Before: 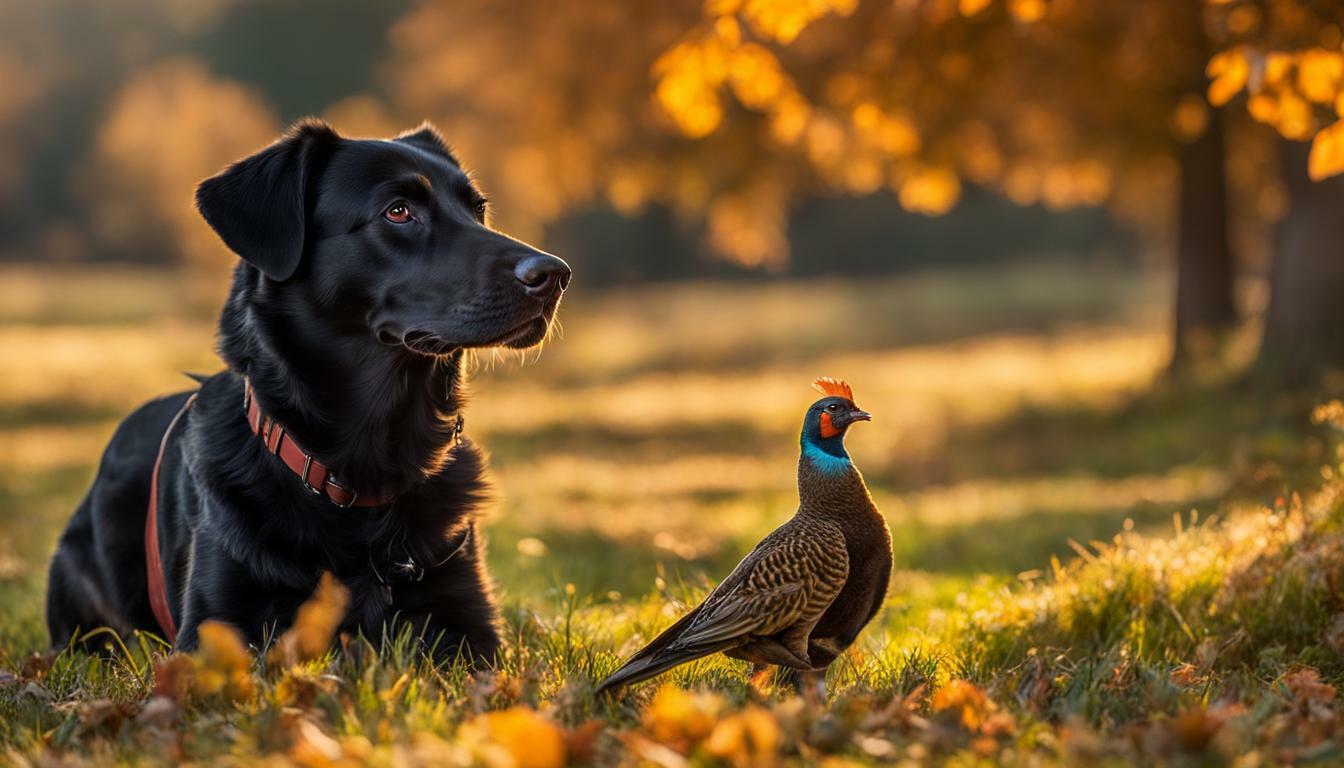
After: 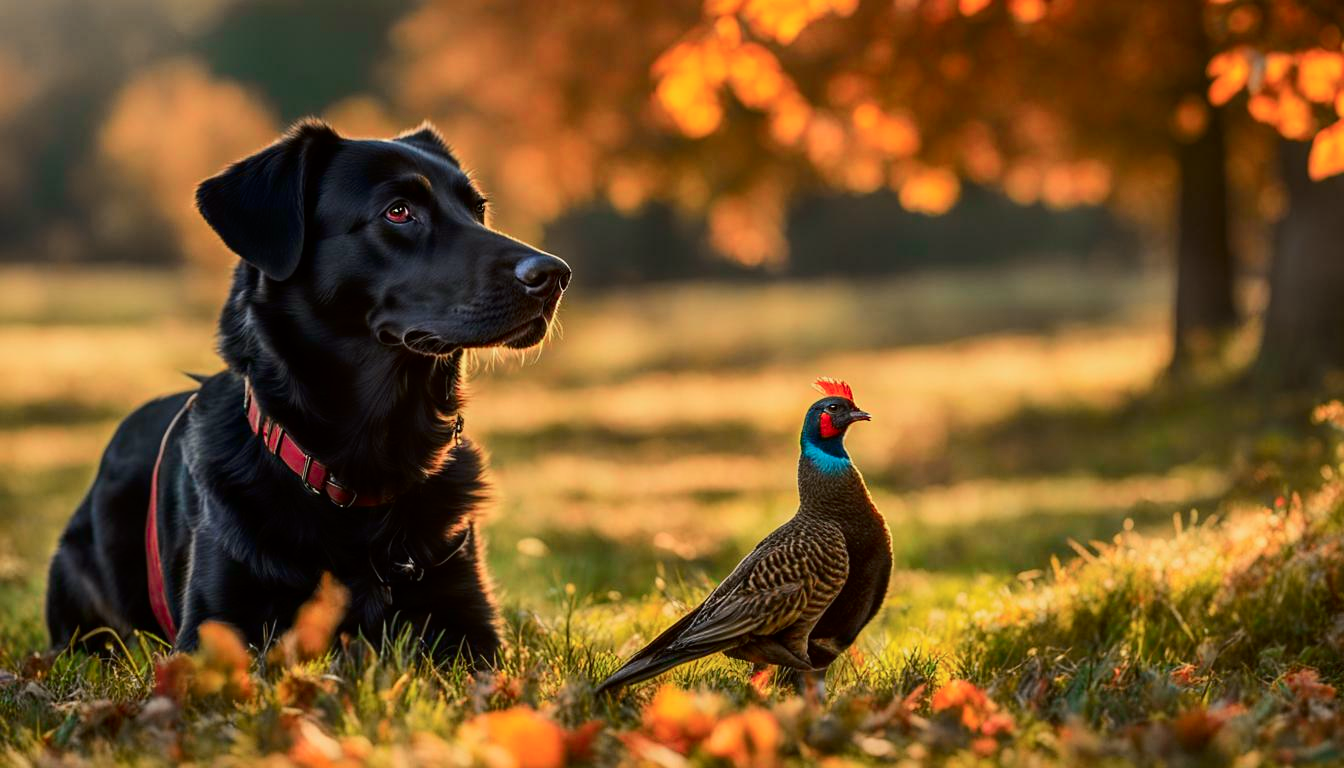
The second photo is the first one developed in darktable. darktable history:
tone curve: curves: ch0 [(0, 0) (0.068, 0.031) (0.175, 0.132) (0.337, 0.304) (0.498, 0.511) (0.748, 0.762) (0.993, 0.954)]; ch1 [(0, 0) (0.294, 0.184) (0.359, 0.34) (0.362, 0.35) (0.43, 0.41) (0.476, 0.457) (0.499, 0.5) (0.529, 0.523) (0.677, 0.762) (1, 1)]; ch2 [(0, 0) (0.431, 0.419) (0.495, 0.502) (0.524, 0.534) (0.557, 0.56) (0.634, 0.654) (0.728, 0.722) (1, 1)], color space Lab, independent channels, preserve colors none
